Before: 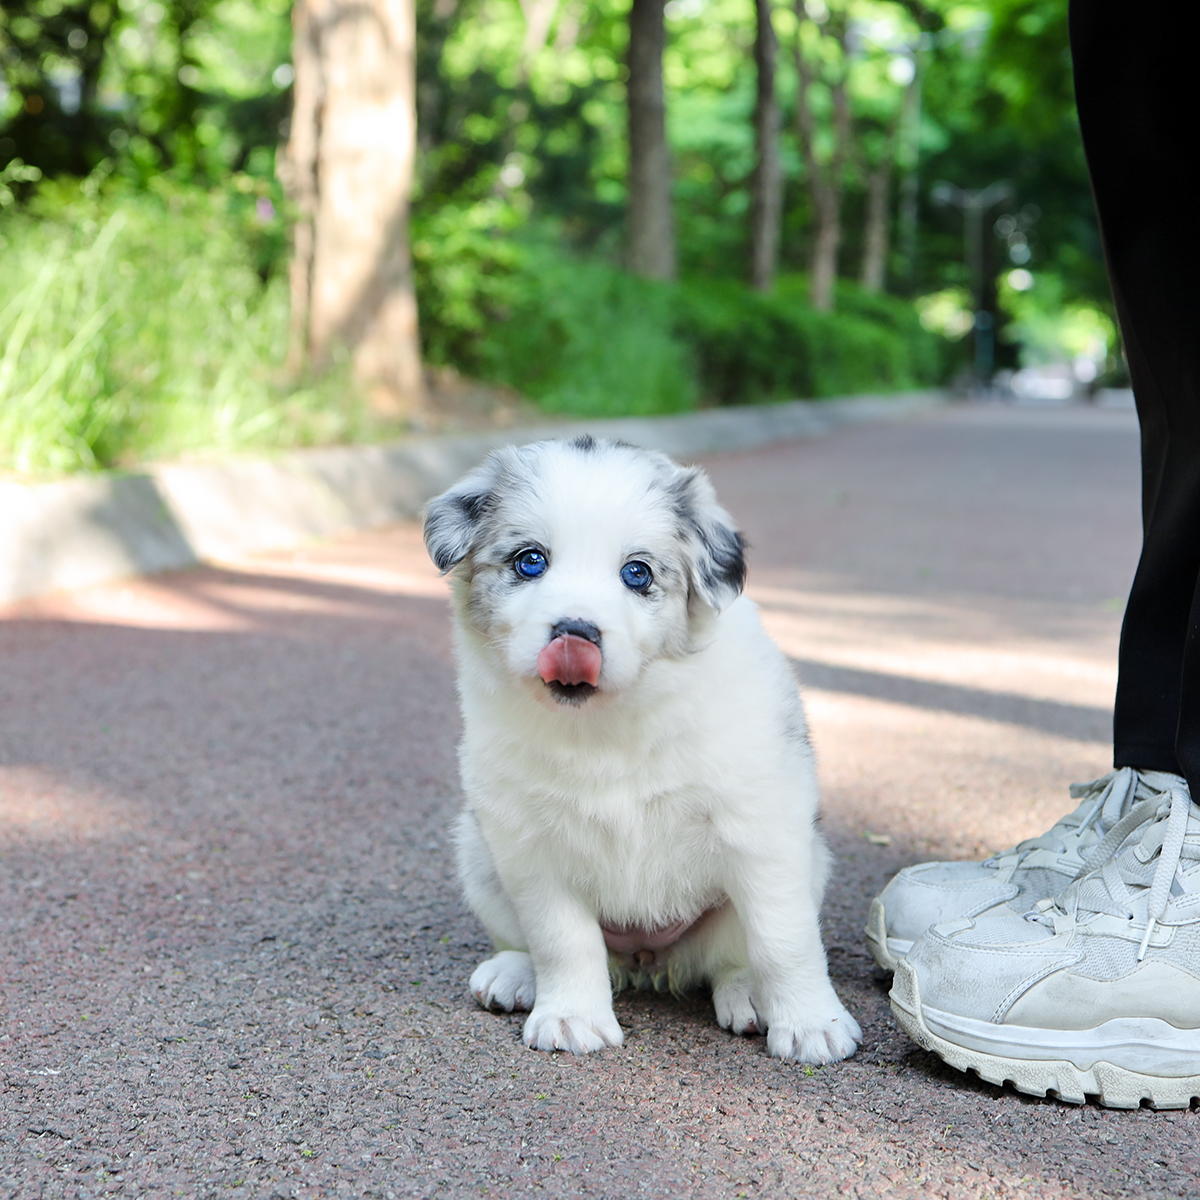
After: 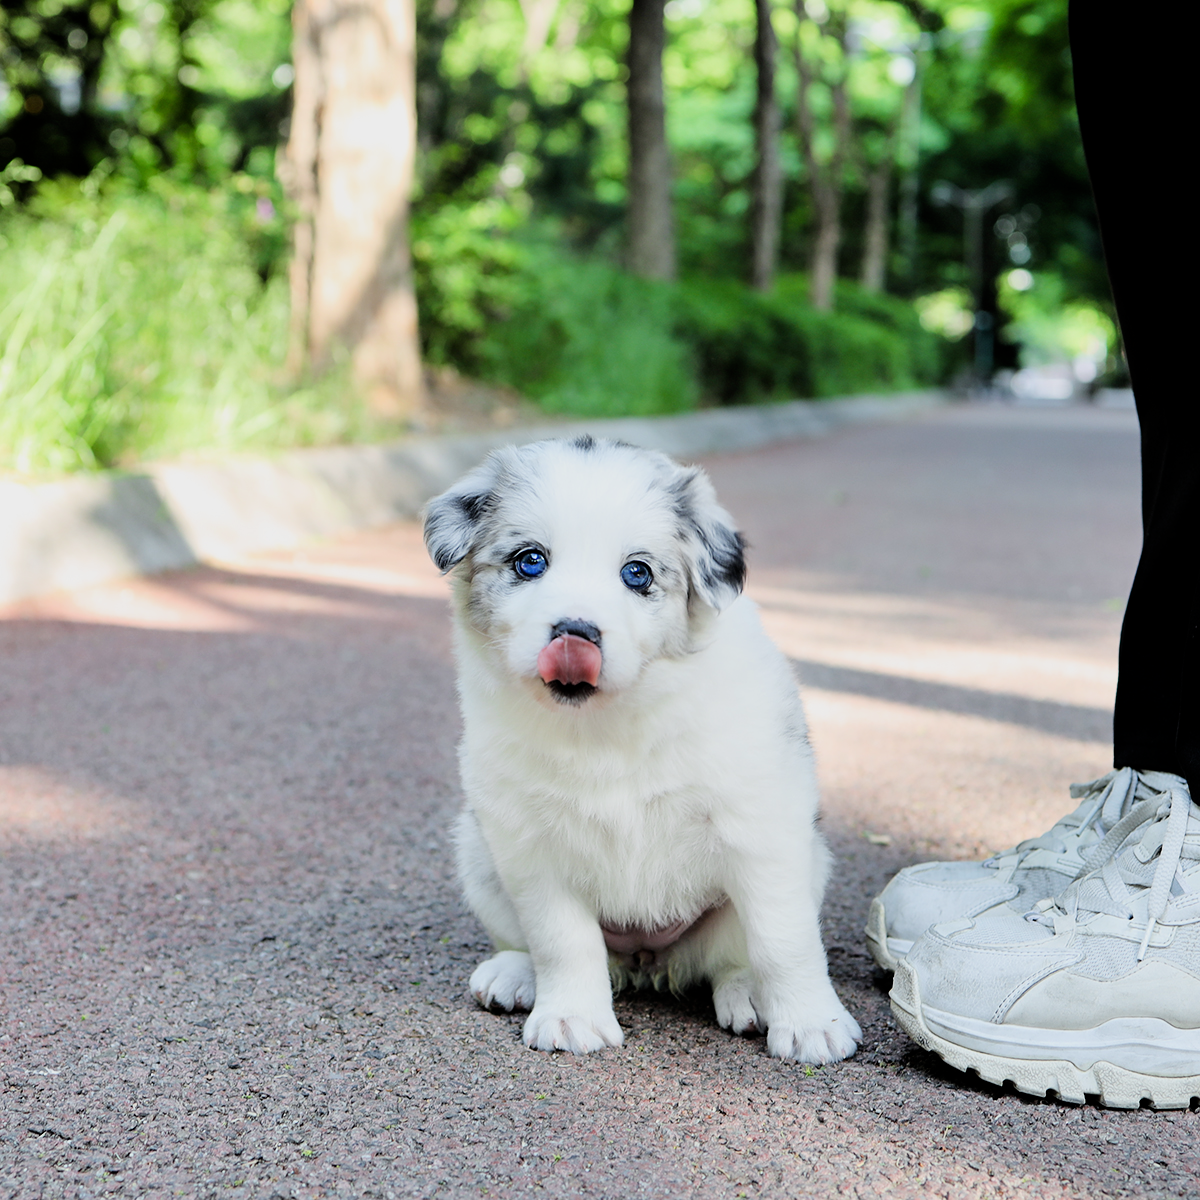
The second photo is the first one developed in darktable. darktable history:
filmic rgb: middle gray luminance 12.69%, black relative exposure -10.19 EV, white relative exposure 3.46 EV, threshold 2.97 EV, target black luminance 0%, hardness 5.79, latitude 44.93%, contrast 1.217, highlights saturation mix 3.8%, shadows ↔ highlights balance 27.46%, enable highlight reconstruction true
